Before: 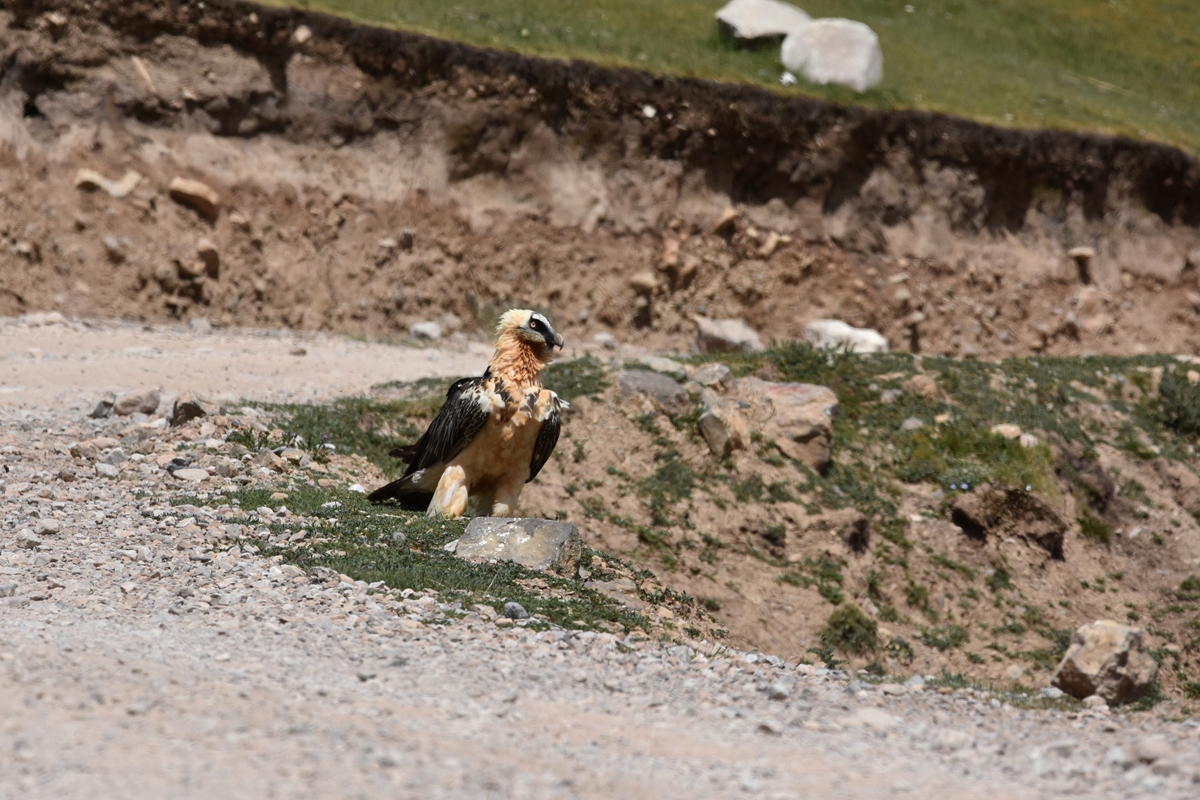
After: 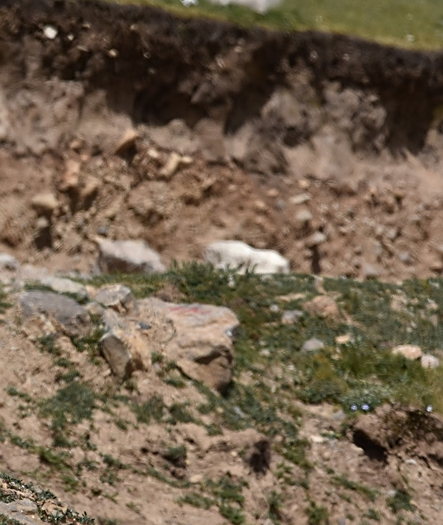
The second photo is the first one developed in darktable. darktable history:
sharpen: radius 1.864, amount 0.398, threshold 1.271
crop and rotate: left 49.936%, top 10.094%, right 13.136%, bottom 24.256%
